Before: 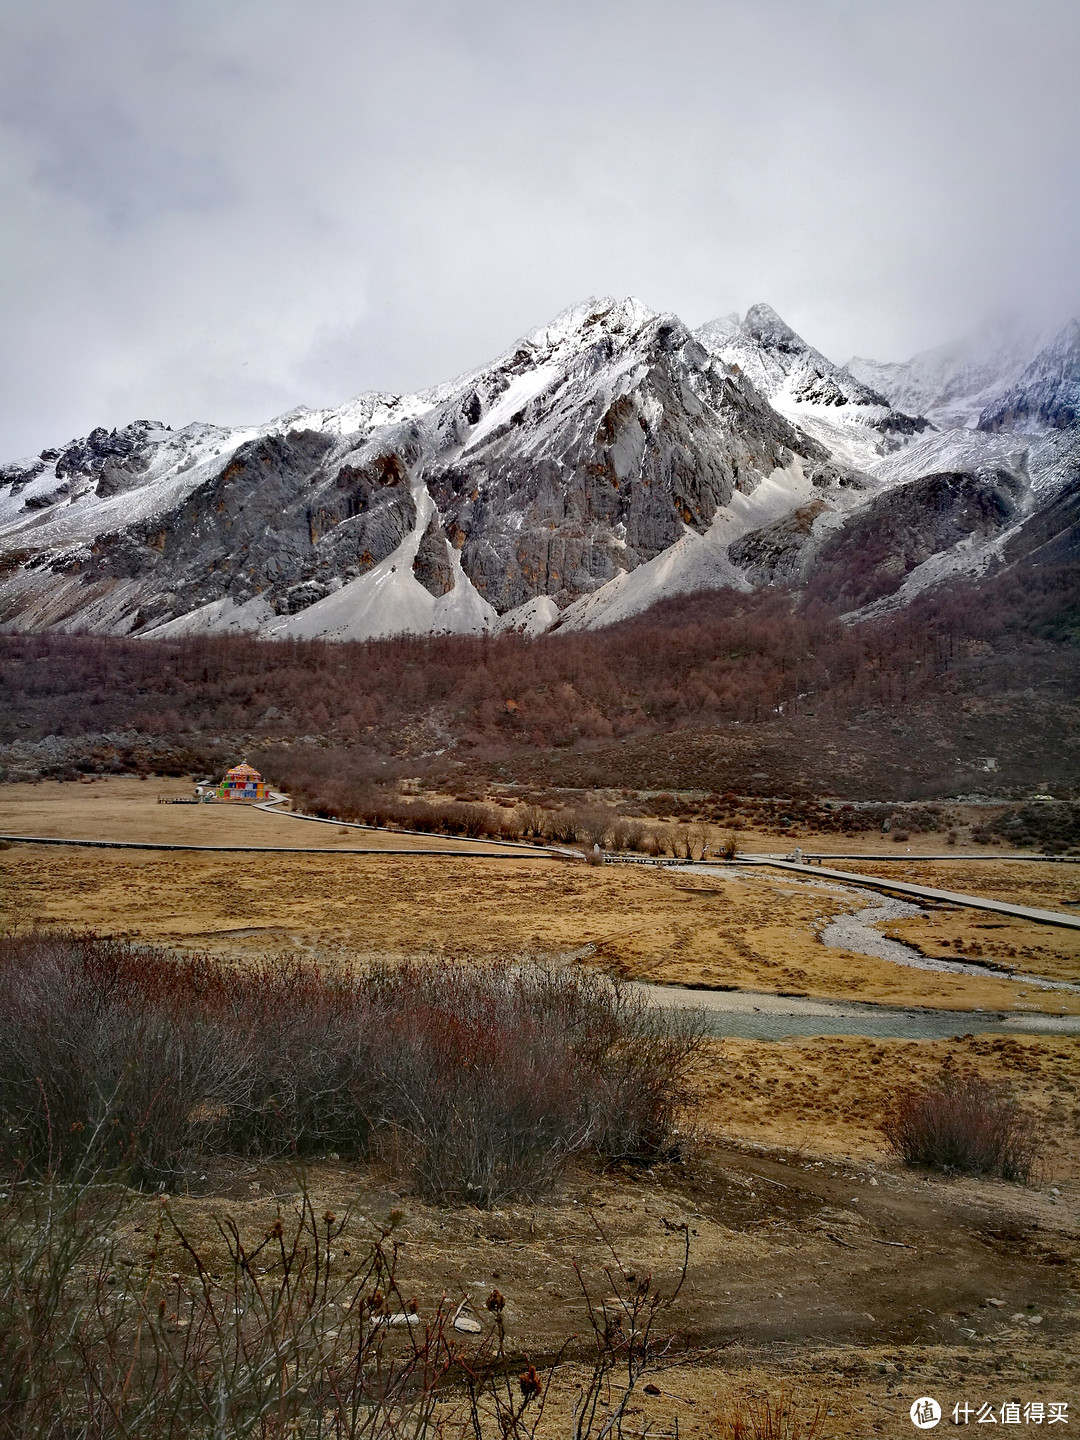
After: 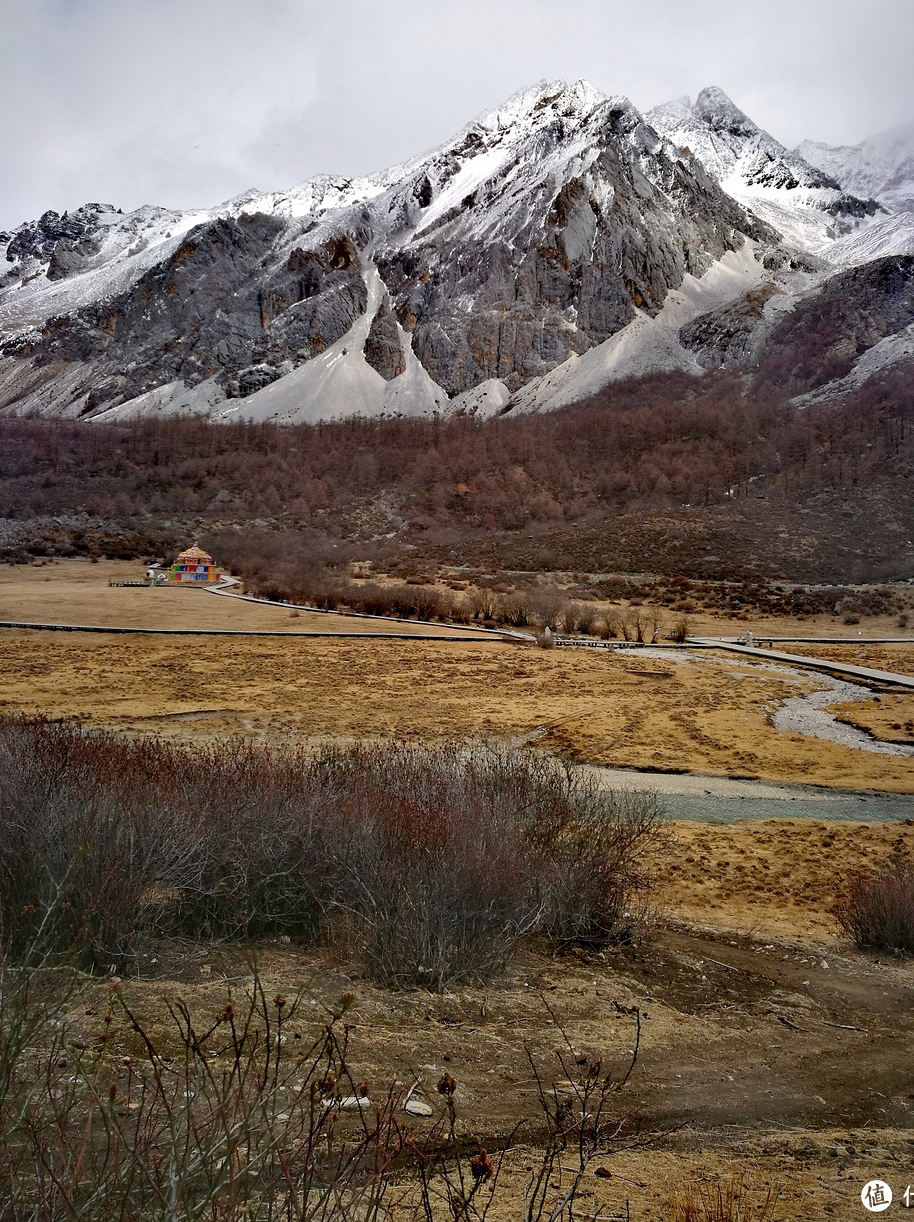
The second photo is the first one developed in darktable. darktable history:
color zones: curves: ch1 [(0.077, 0.436) (0.25, 0.5) (0.75, 0.5)]
crop and rotate: left 4.607%, top 15.071%, right 10.688%
